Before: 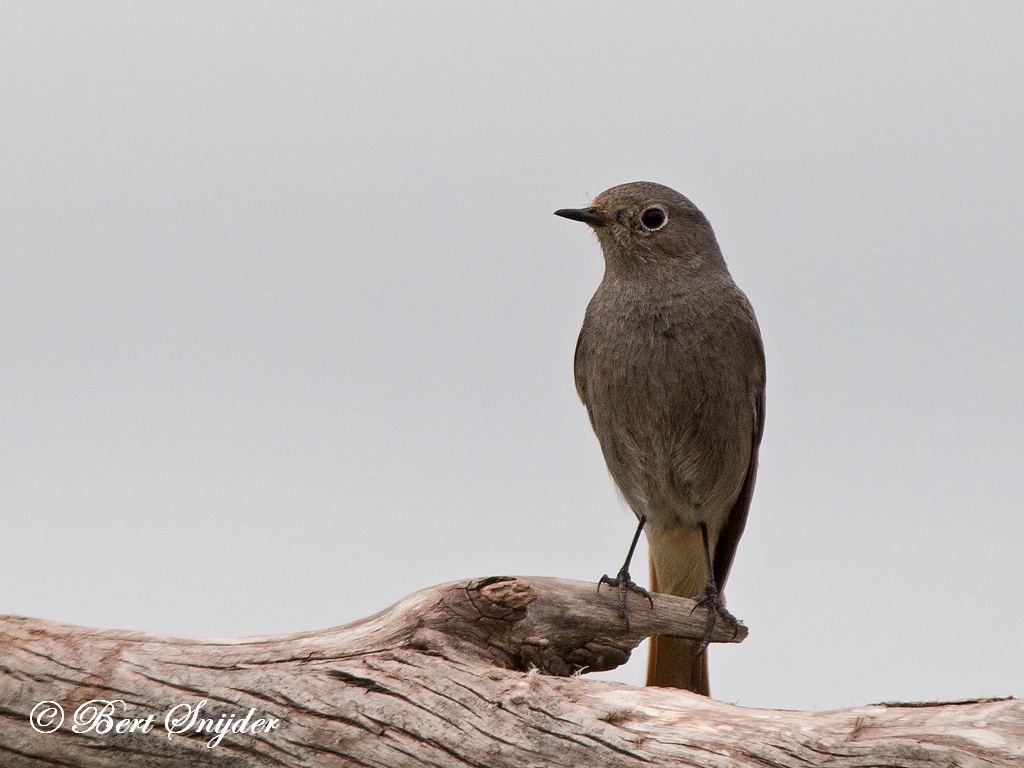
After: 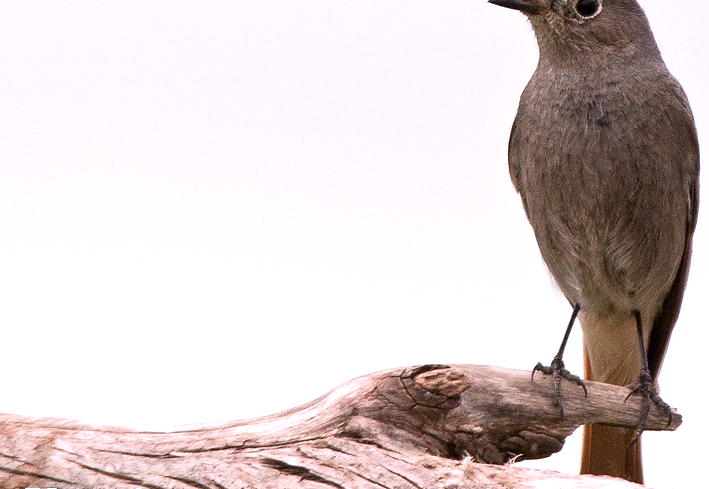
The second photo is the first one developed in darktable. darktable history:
white balance: red 1.05, blue 1.072
crop: left 6.488%, top 27.668%, right 24.183%, bottom 8.656%
exposure: exposure 0.657 EV, compensate highlight preservation false
